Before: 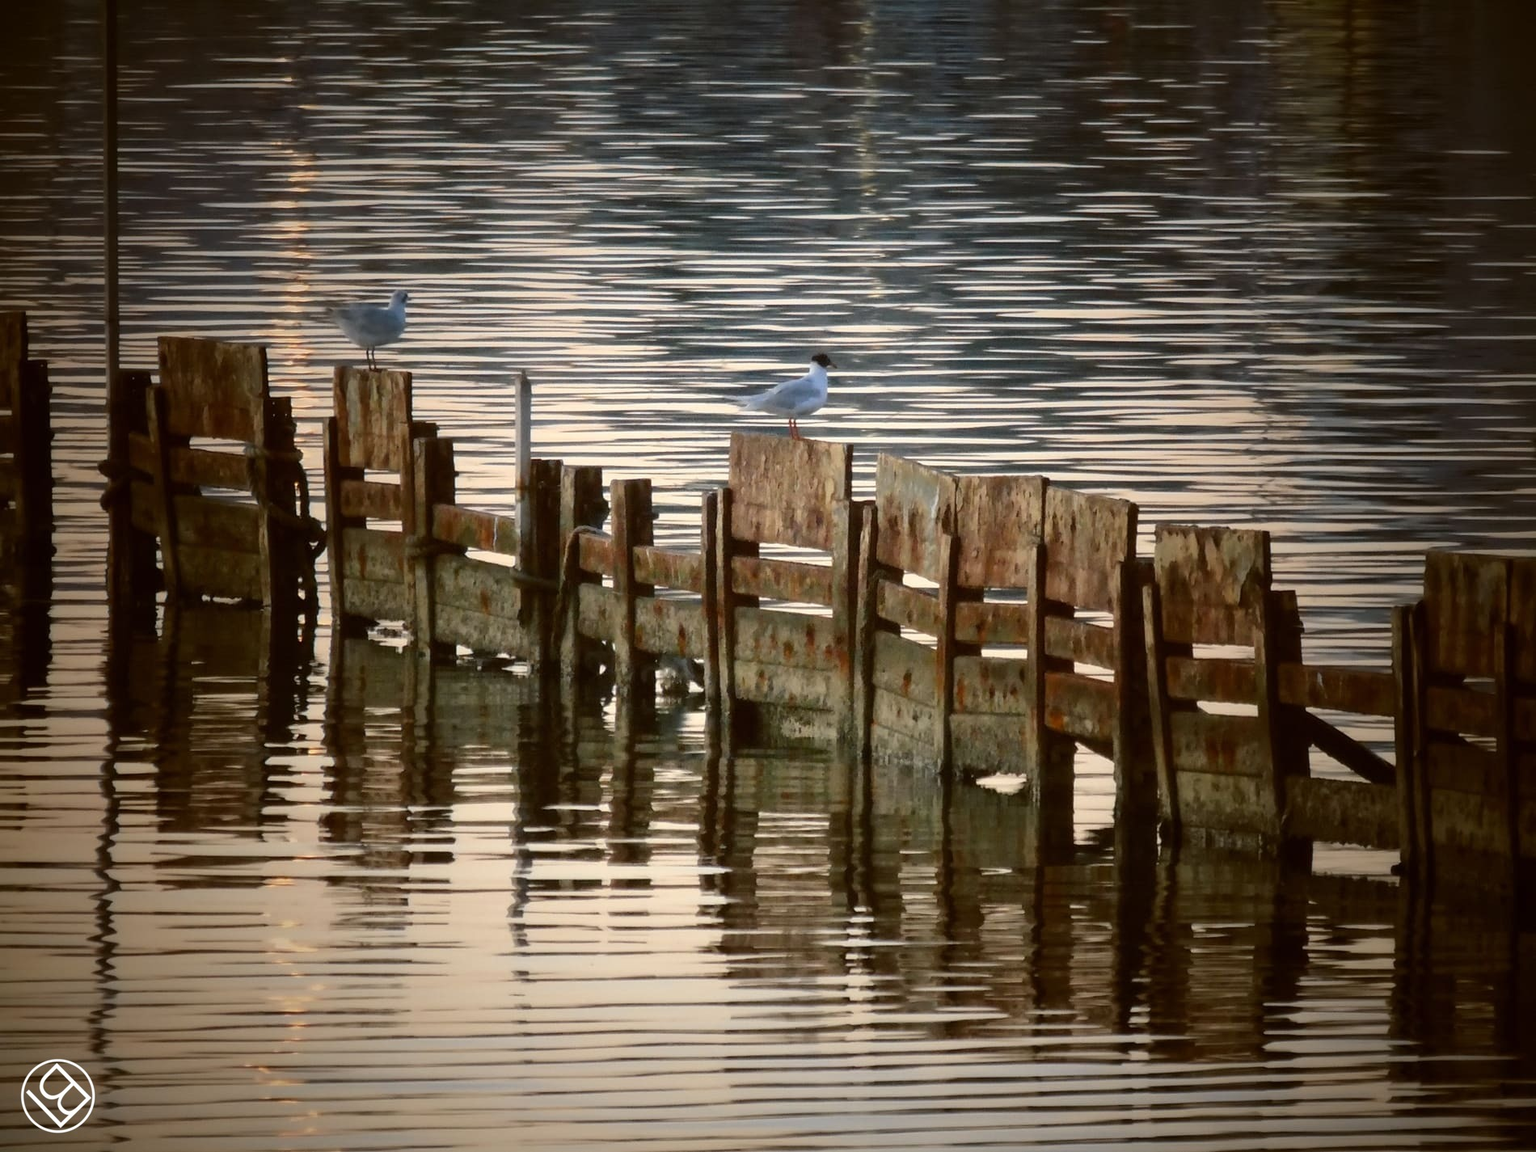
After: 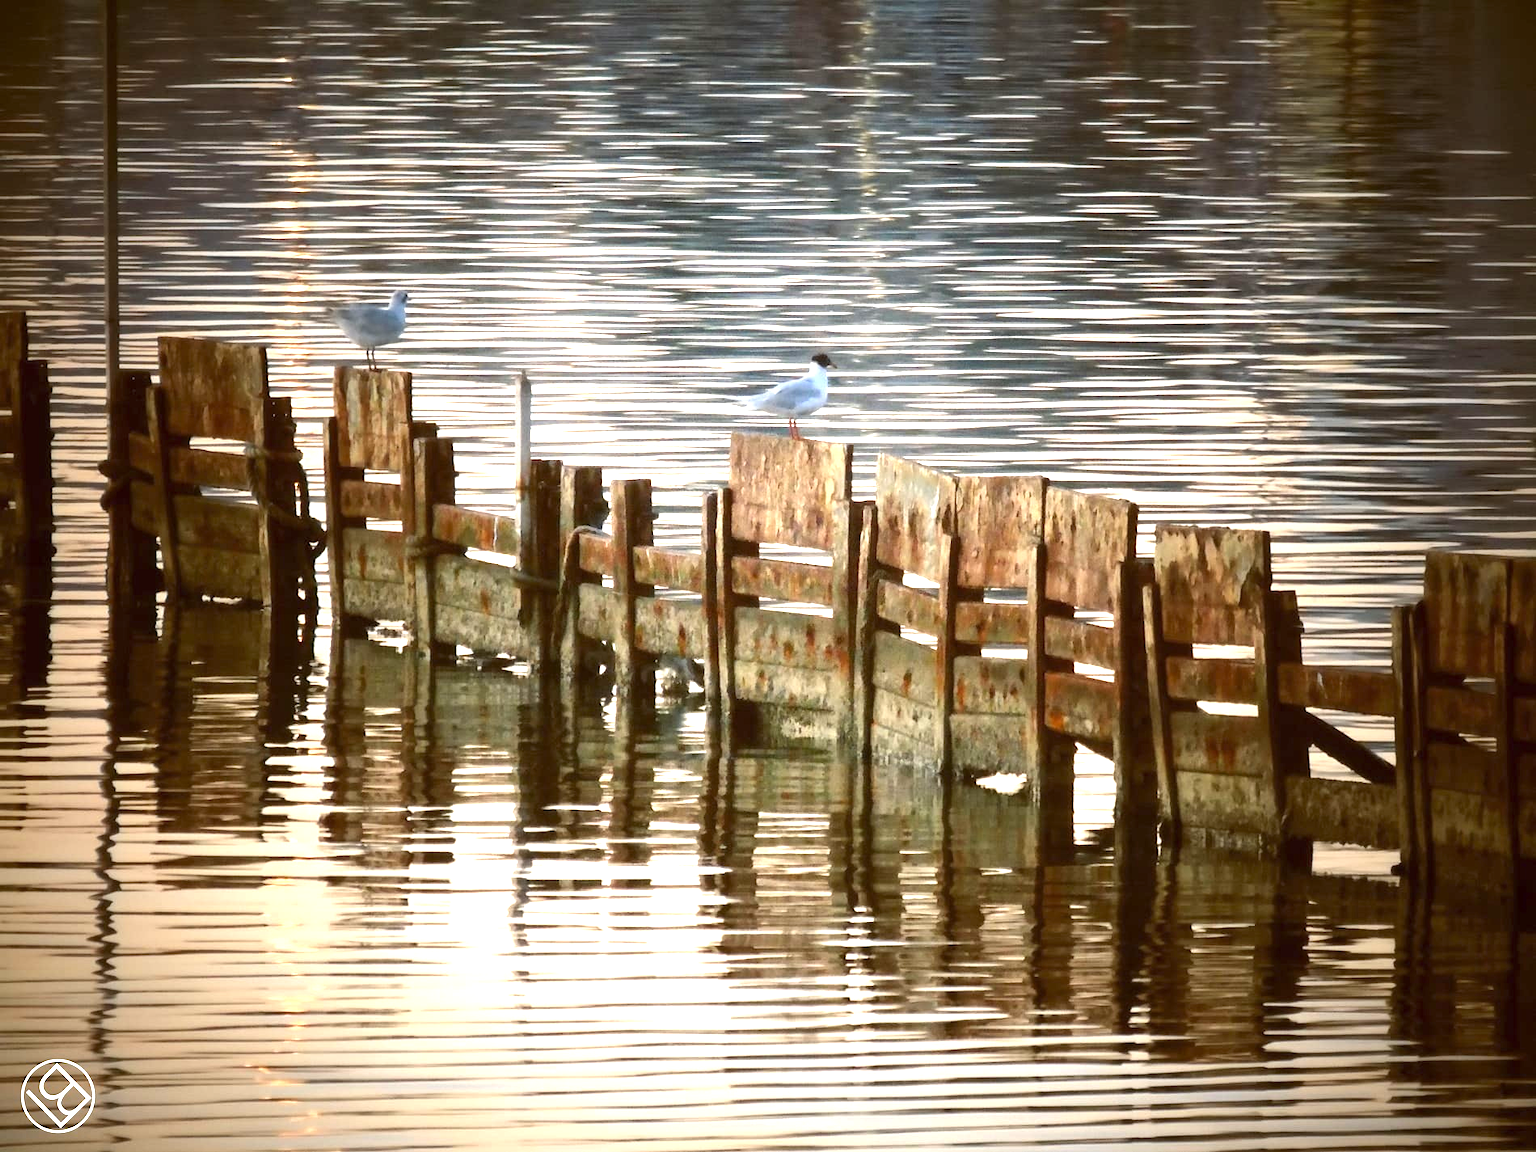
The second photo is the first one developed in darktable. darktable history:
exposure: exposure 1.48 EV, compensate exposure bias true, compensate highlight preservation false
